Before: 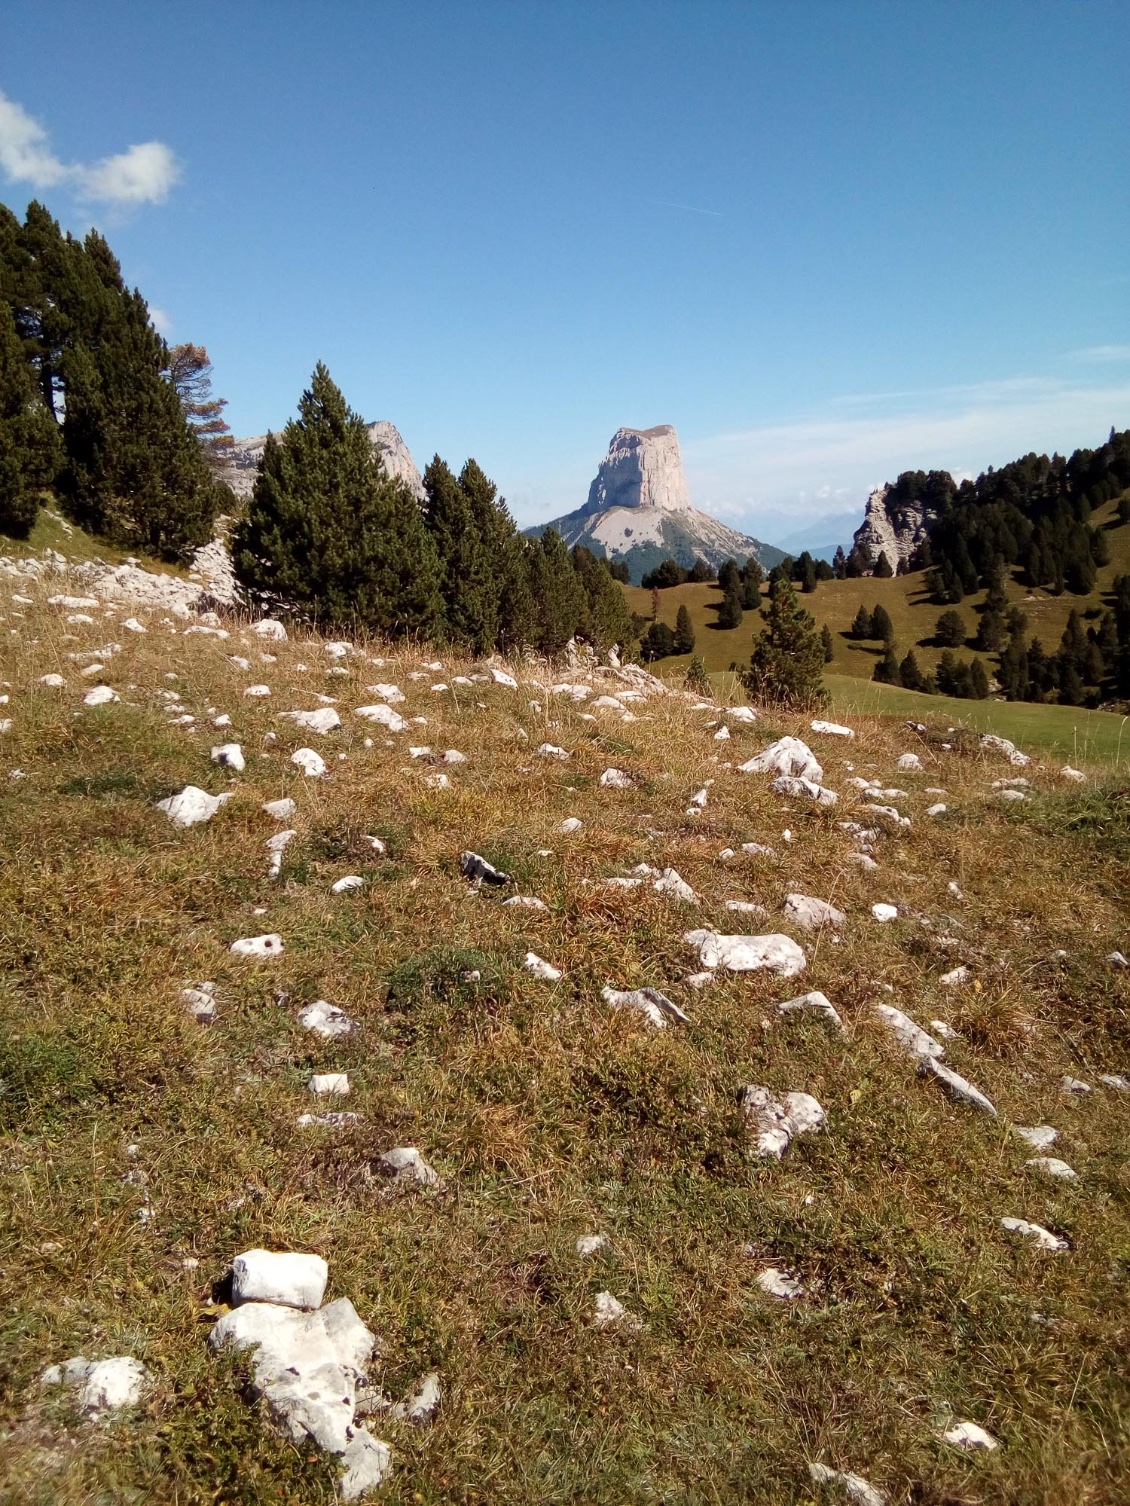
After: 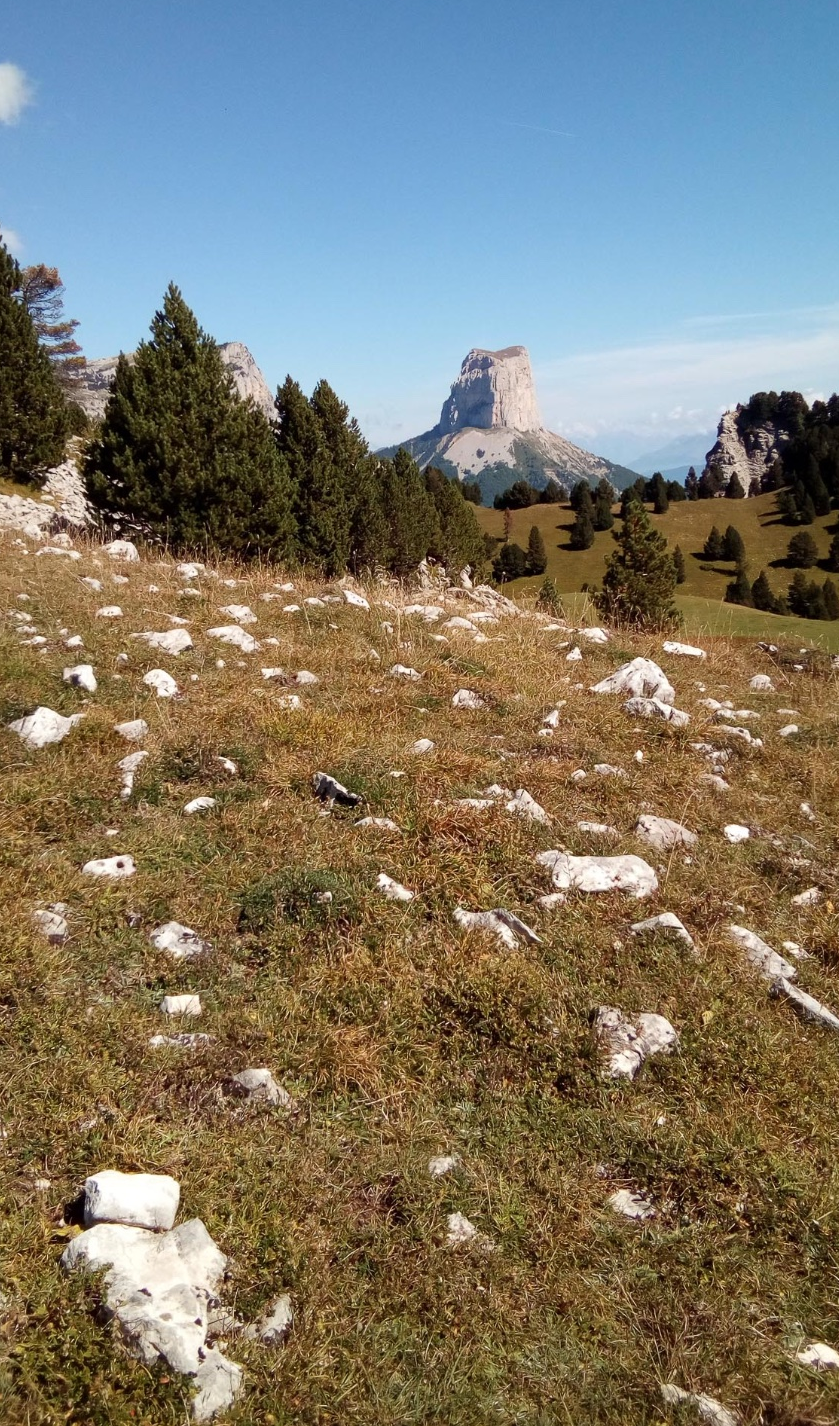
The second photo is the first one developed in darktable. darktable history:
crop and rotate: left 13.16%, top 5.256%, right 12.555%
